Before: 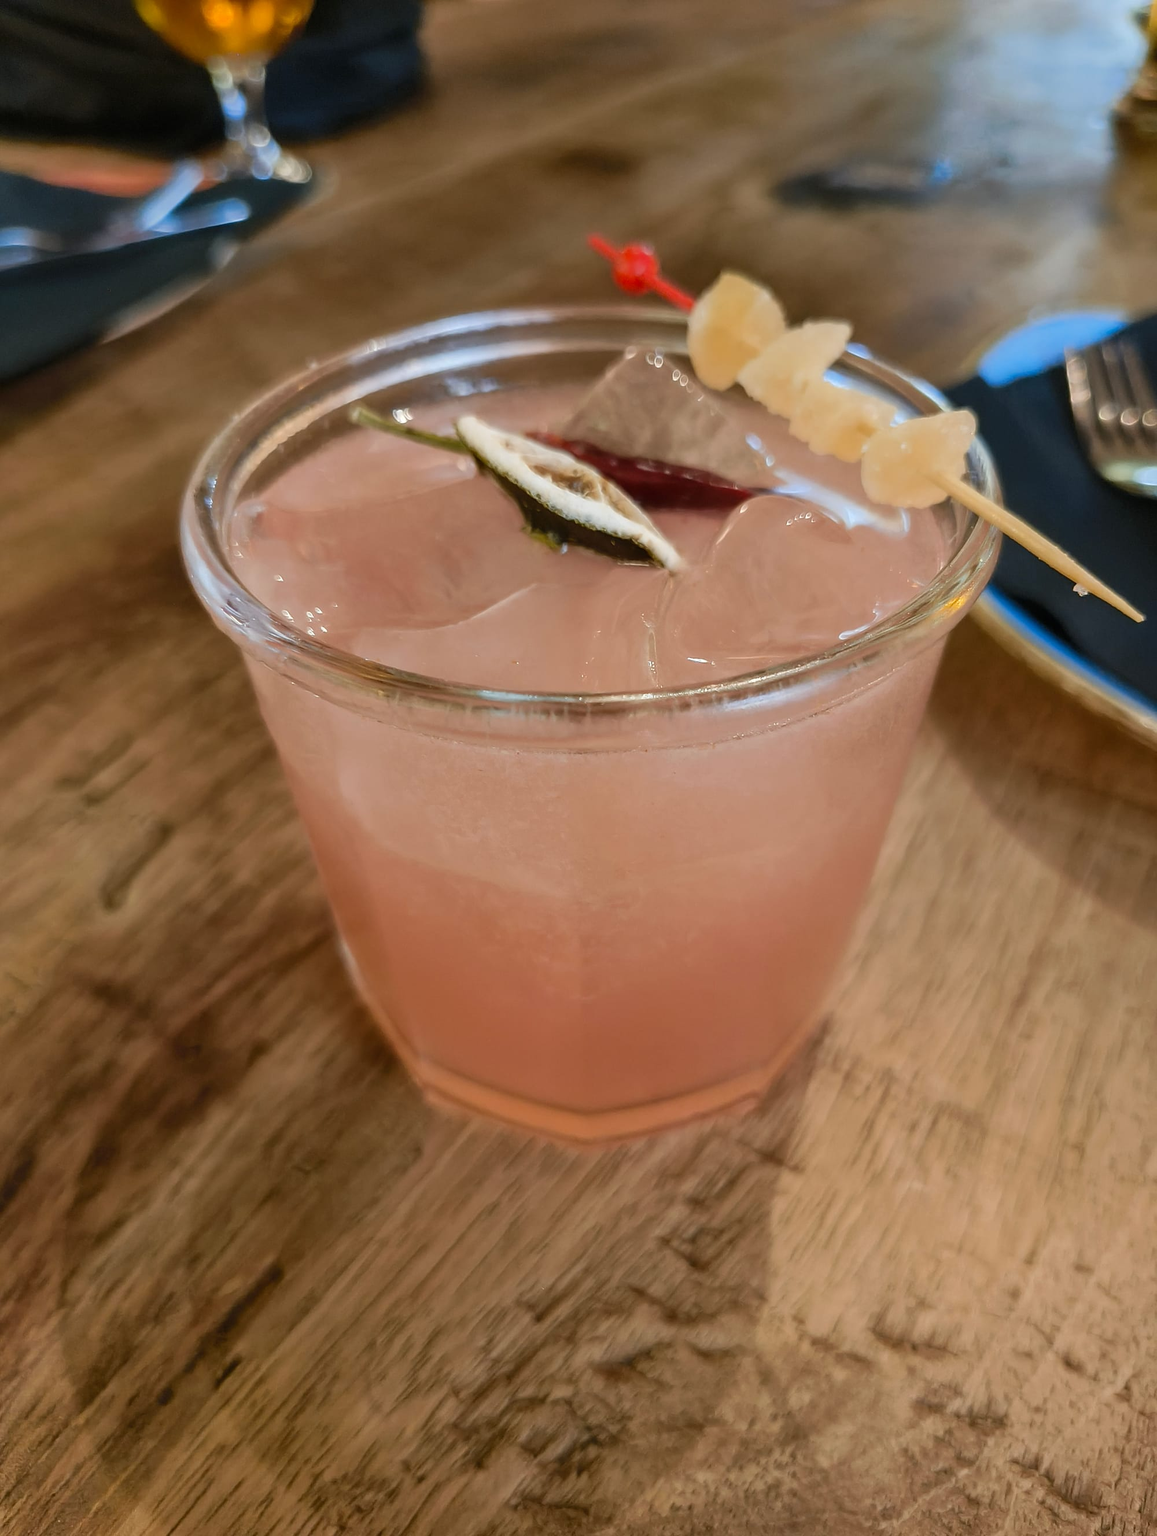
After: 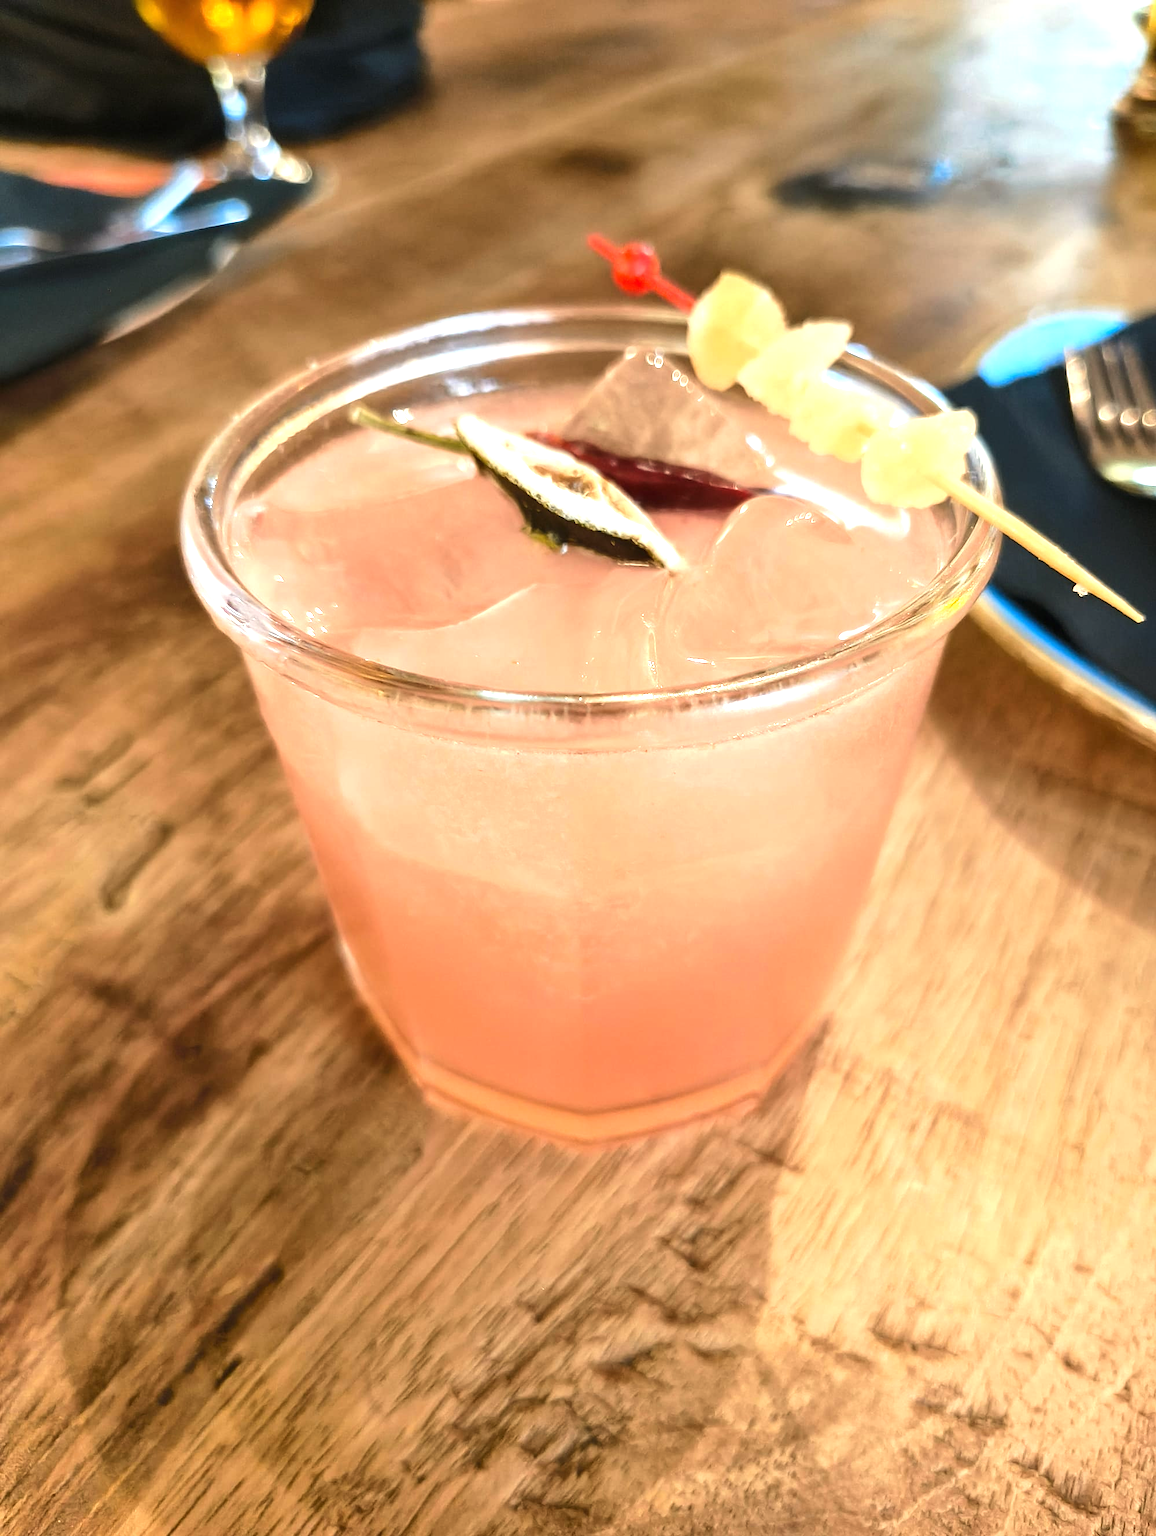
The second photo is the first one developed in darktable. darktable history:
white balance: red 1.045, blue 0.932
tone equalizer: -8 EV -0.417 EV, -7 EV -0.389 EV, -6 EV -0.333 EV, -5 EV -0.222 EV, -3 EV 0.222 EV, -2 EV 0.333 EV, -1 EV 0.389 EV, +0 EV 0.417 EV, edges refinement/feathering 500, mask exposure compensation -1.57 EV, preserve details no
exposure: black level correction 0, exposure 1 EV, compensate exposure bias true, compensate highlight preservation false
